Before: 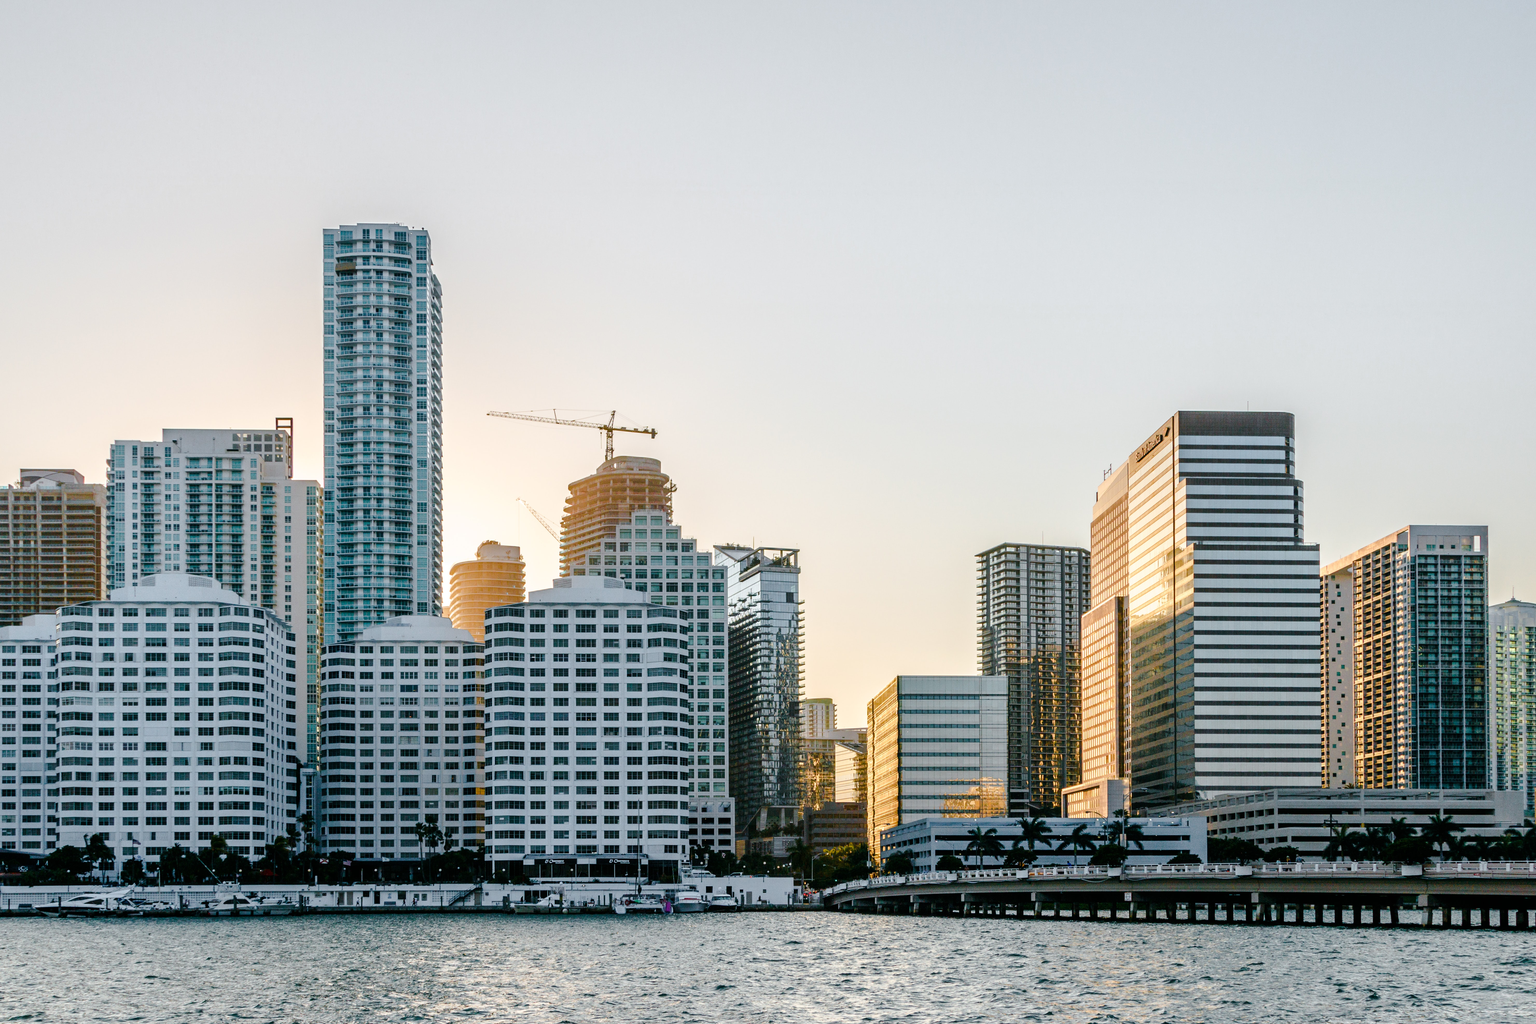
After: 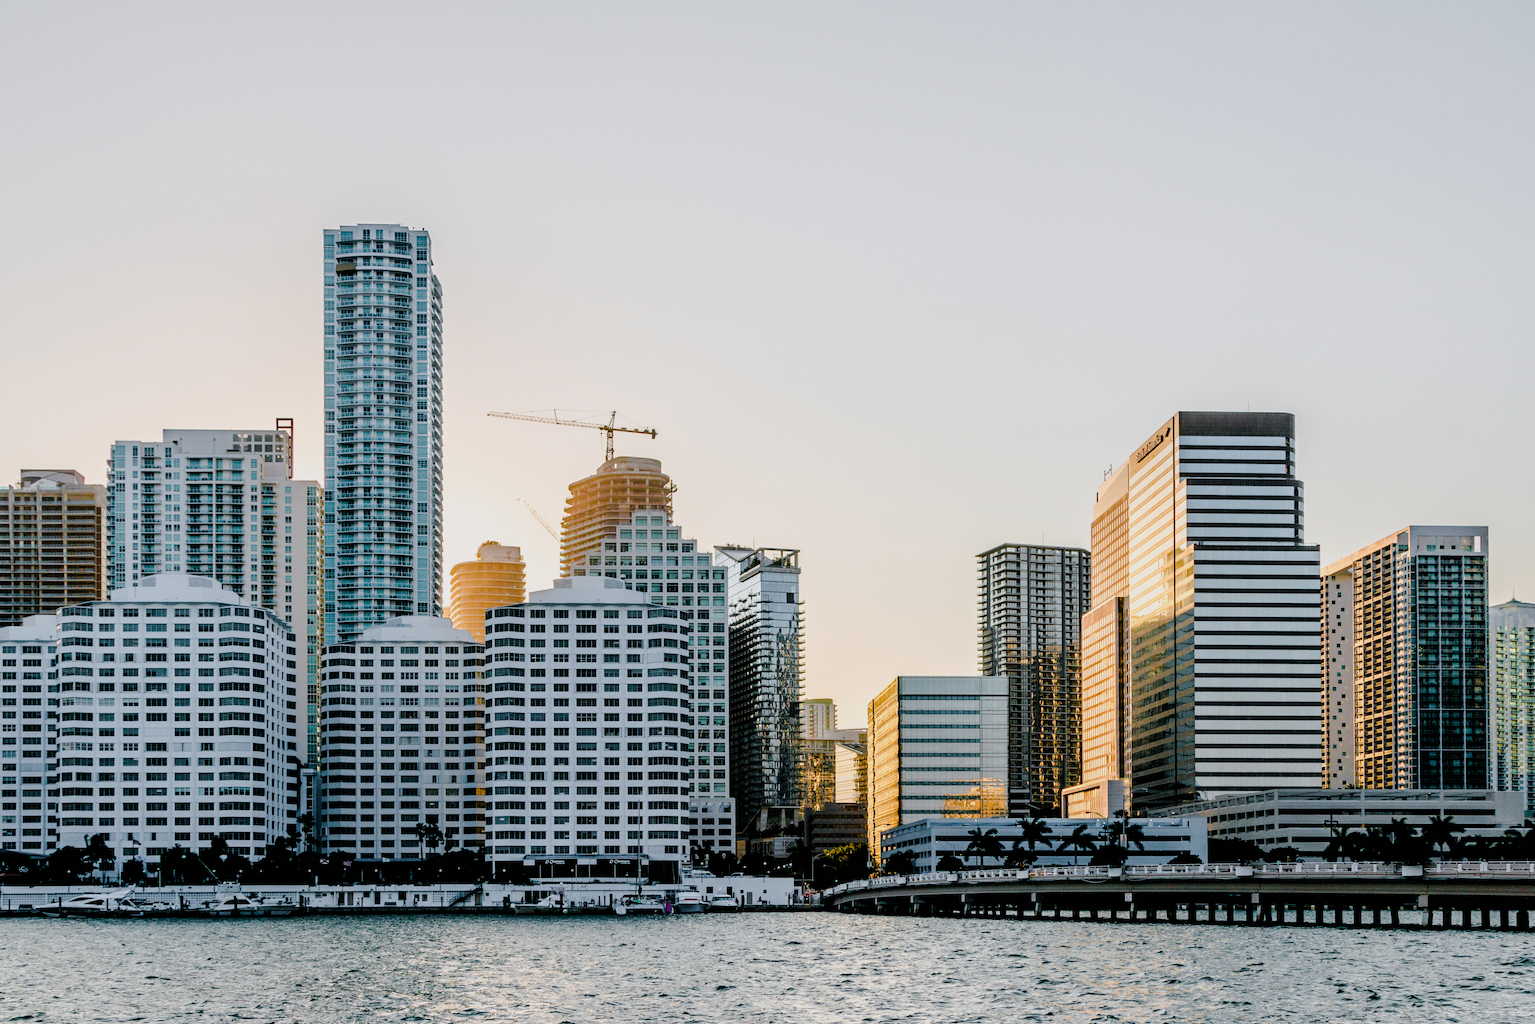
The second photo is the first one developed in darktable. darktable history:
color balance rgb: highlights gain › chroma 0.257%, highlights gain › hue 330.8°, perceptual saturation grading › global saturation 10.176%, global vibrance 9.545%
filmic rgb: black relative exposure -5.1 EV, white relative exposure 3.5 EV, threshold 3.06 EV, hardness 3.18, contrast 1.192, highlights saturation mix -48.89%, enable highlight reconstruction true
